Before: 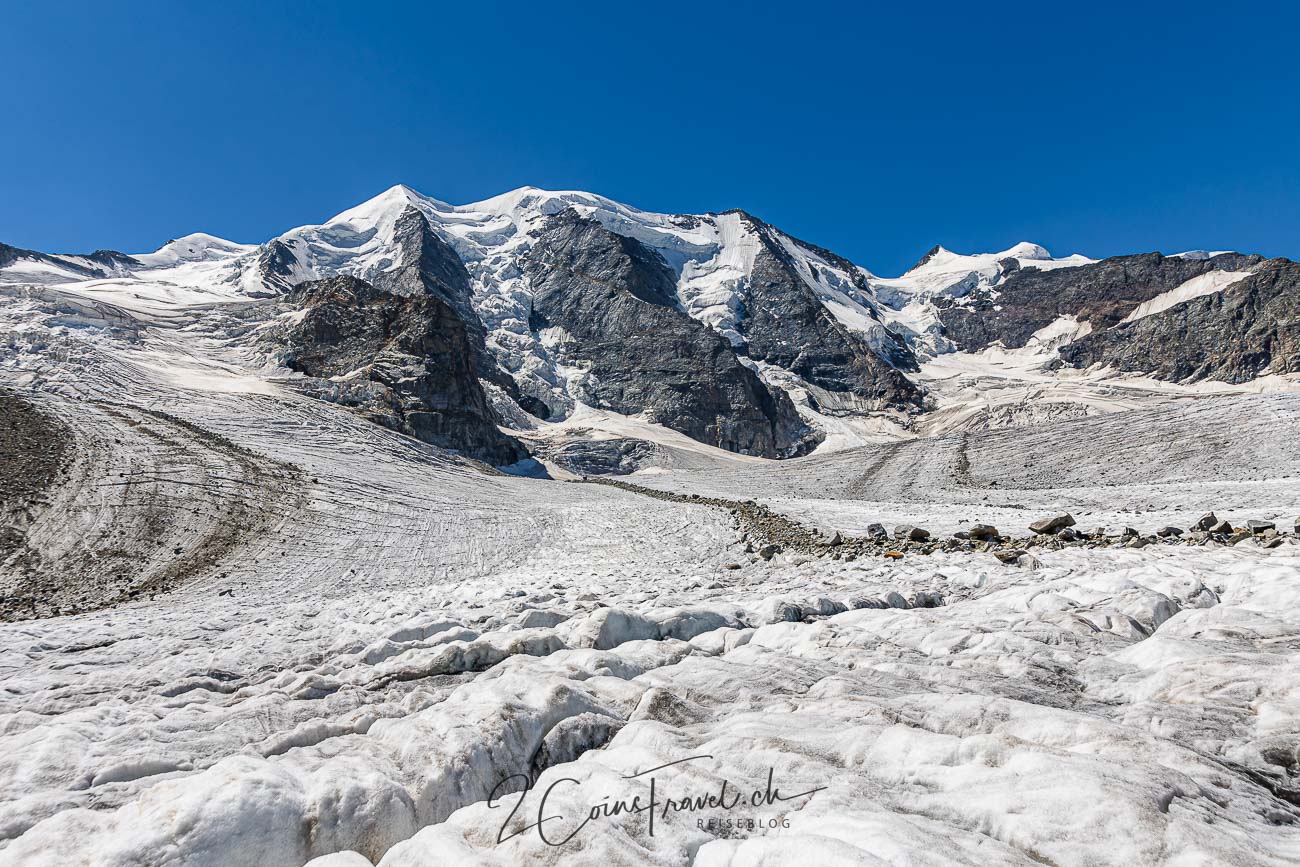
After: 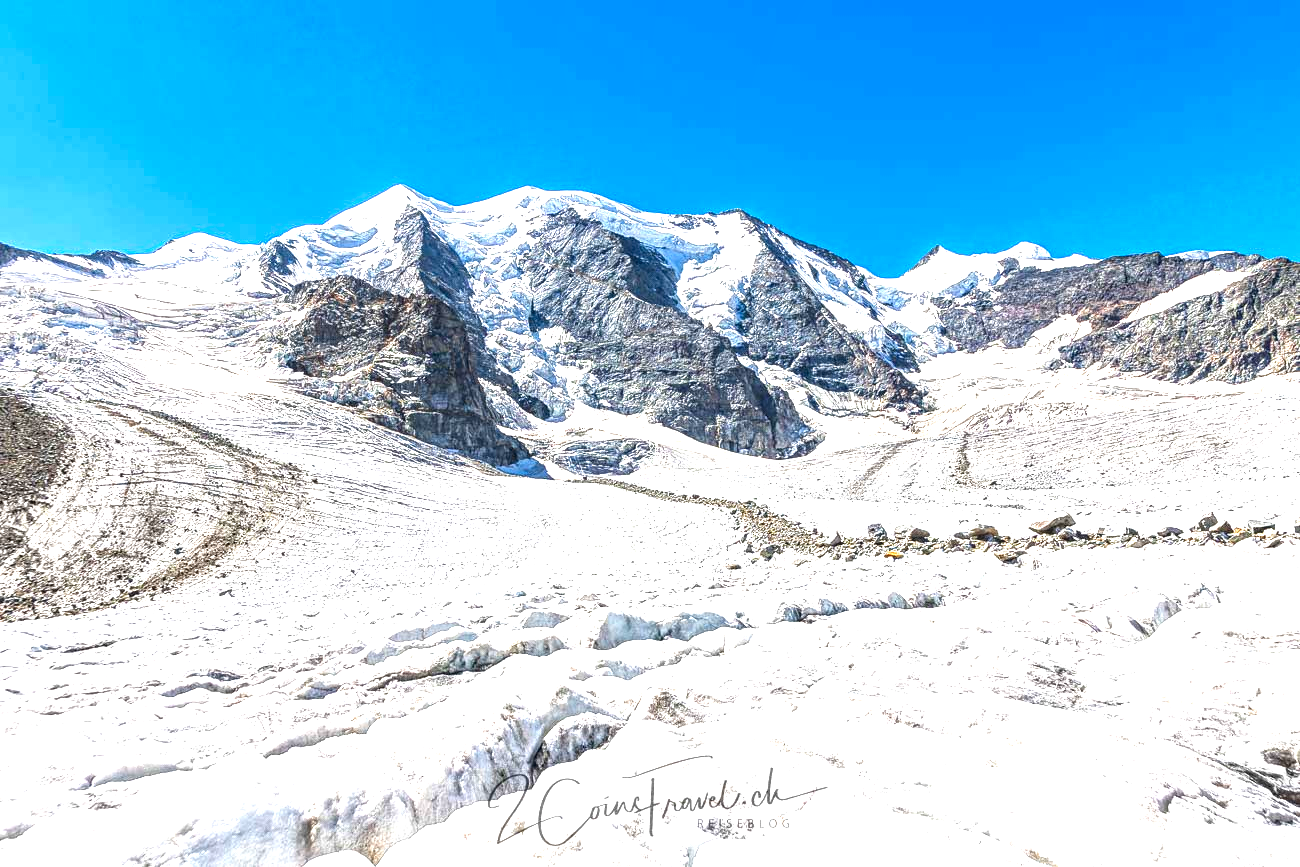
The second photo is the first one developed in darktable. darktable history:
contrast brightness saturation: contrast 0.04, saturation 0.16
local contrast: detail 130%
exposure: black level correction 0, exposure 1.625 EV, compensate exposure bias true, compensate highlight preservation false
